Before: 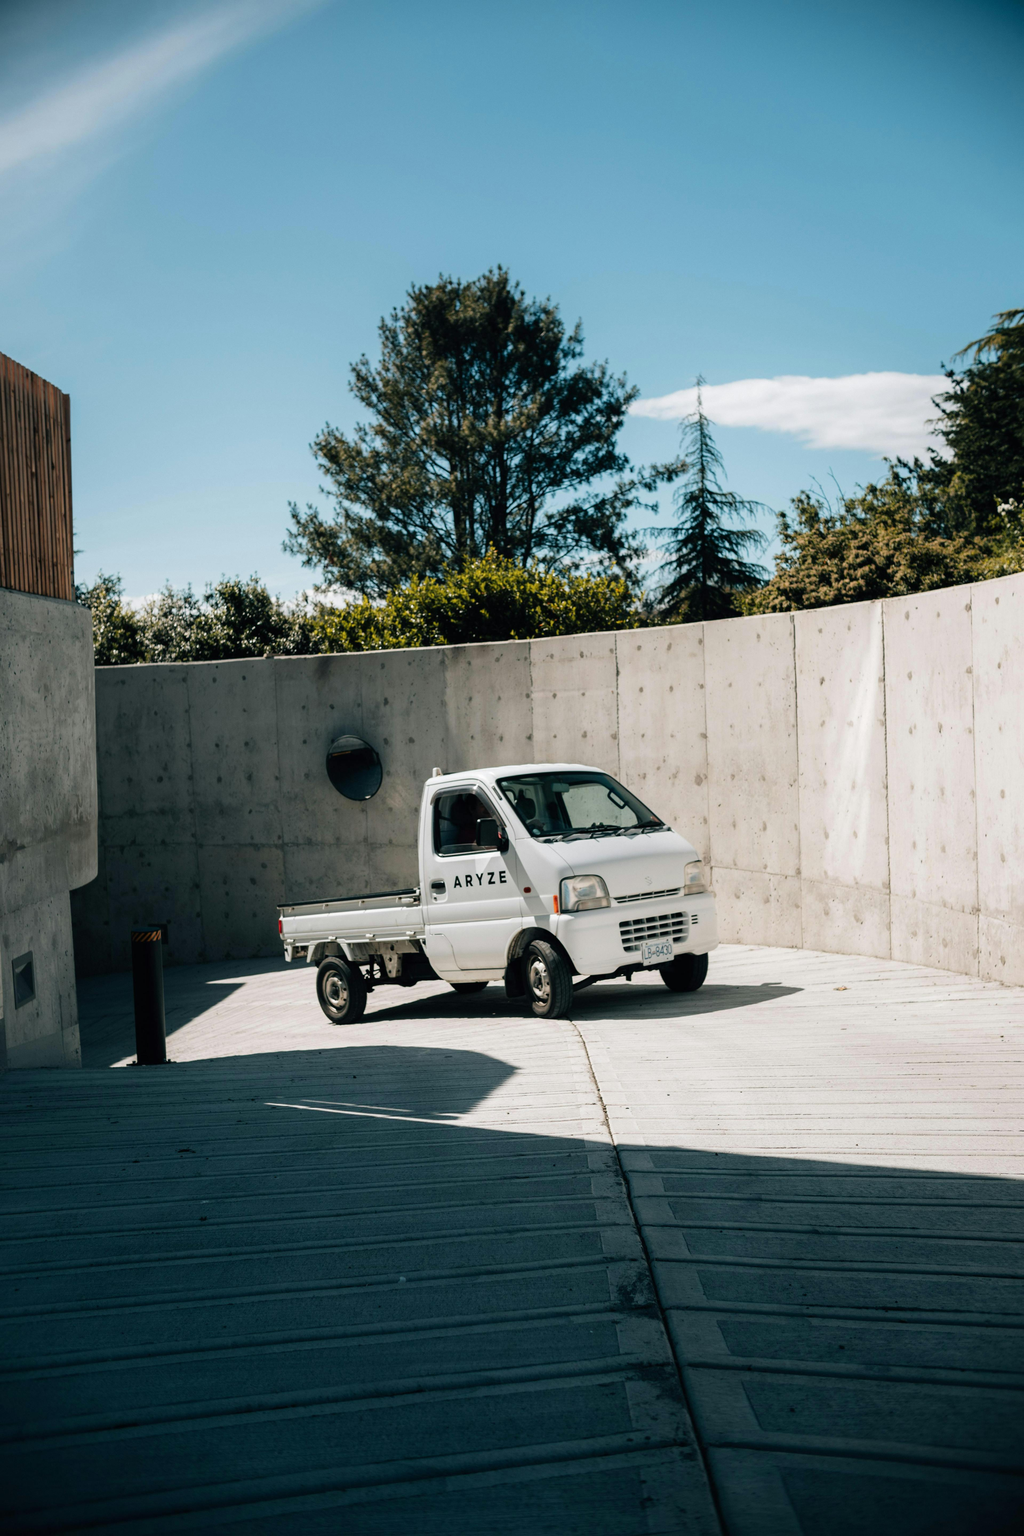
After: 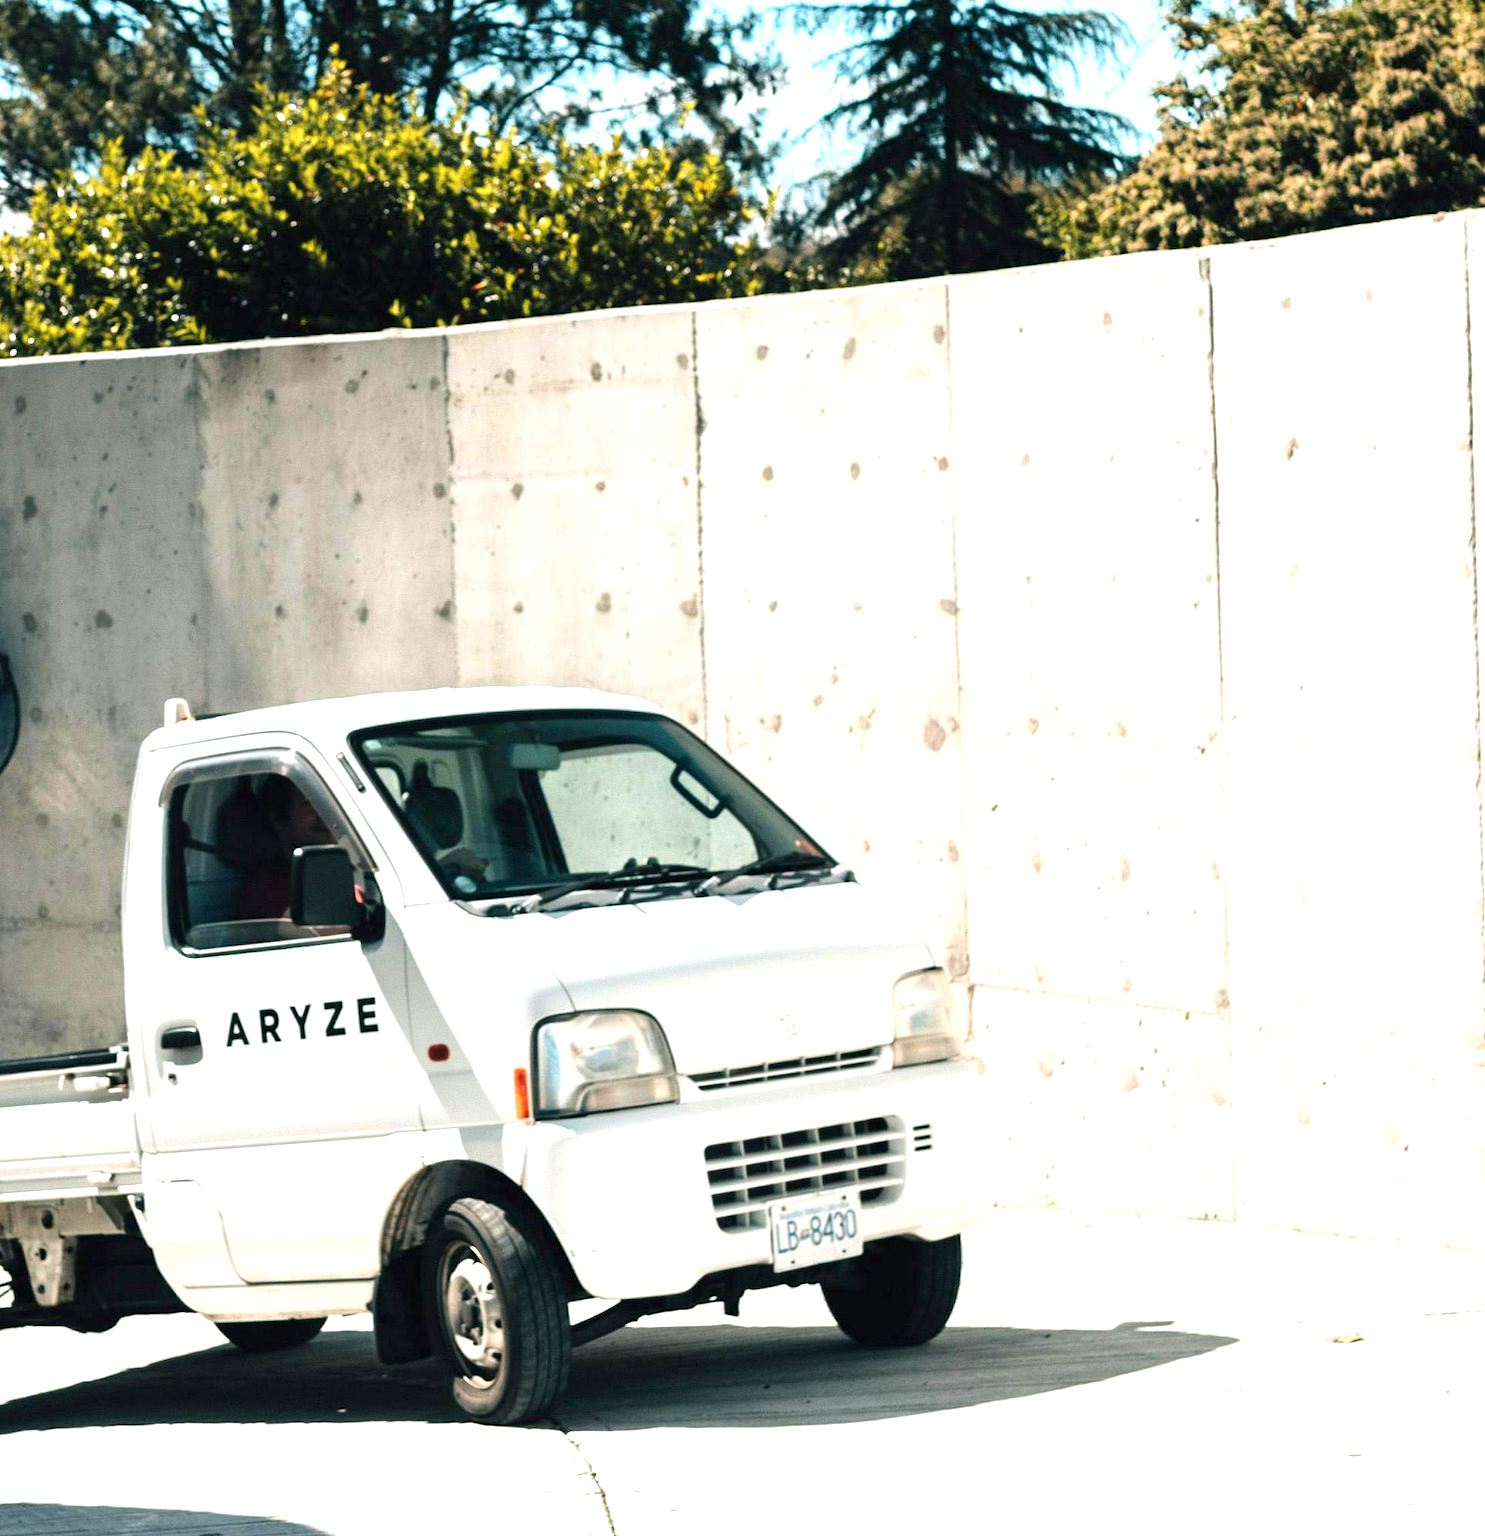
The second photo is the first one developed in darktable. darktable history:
exposure: black level correction 0, exposure 1.199 EV, compensate highlight preservation false
crop: left 36.708%, top 34.264%, right 13.121%, bottom 31.158%
